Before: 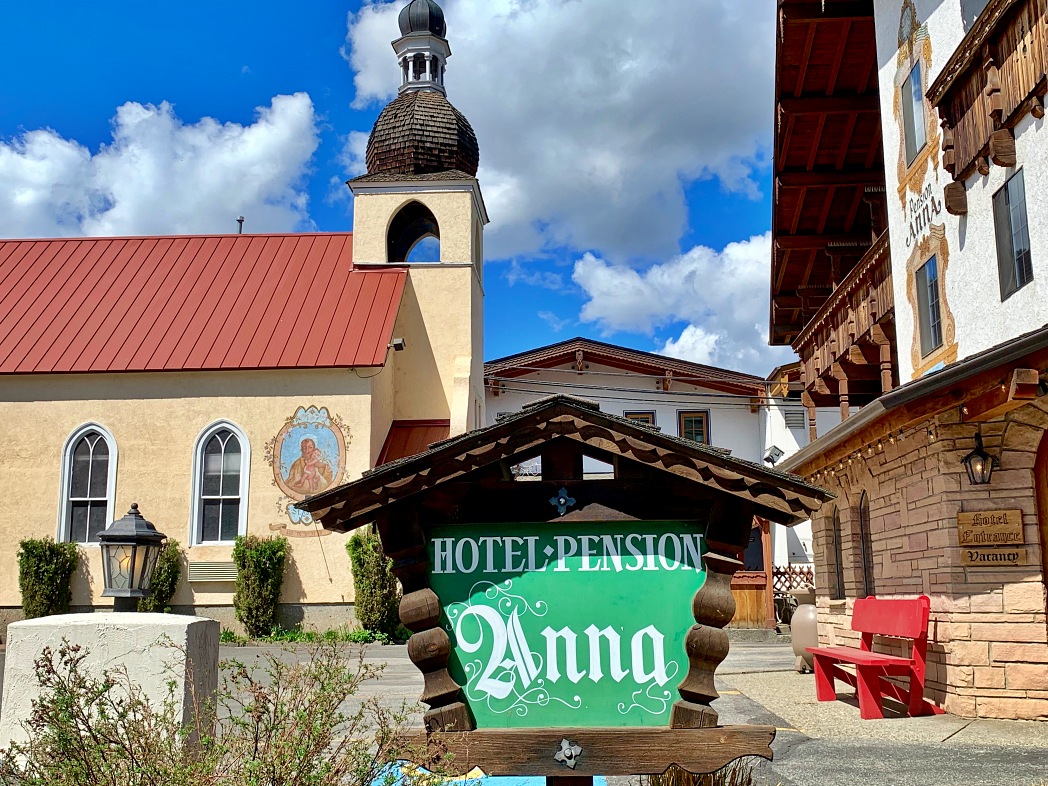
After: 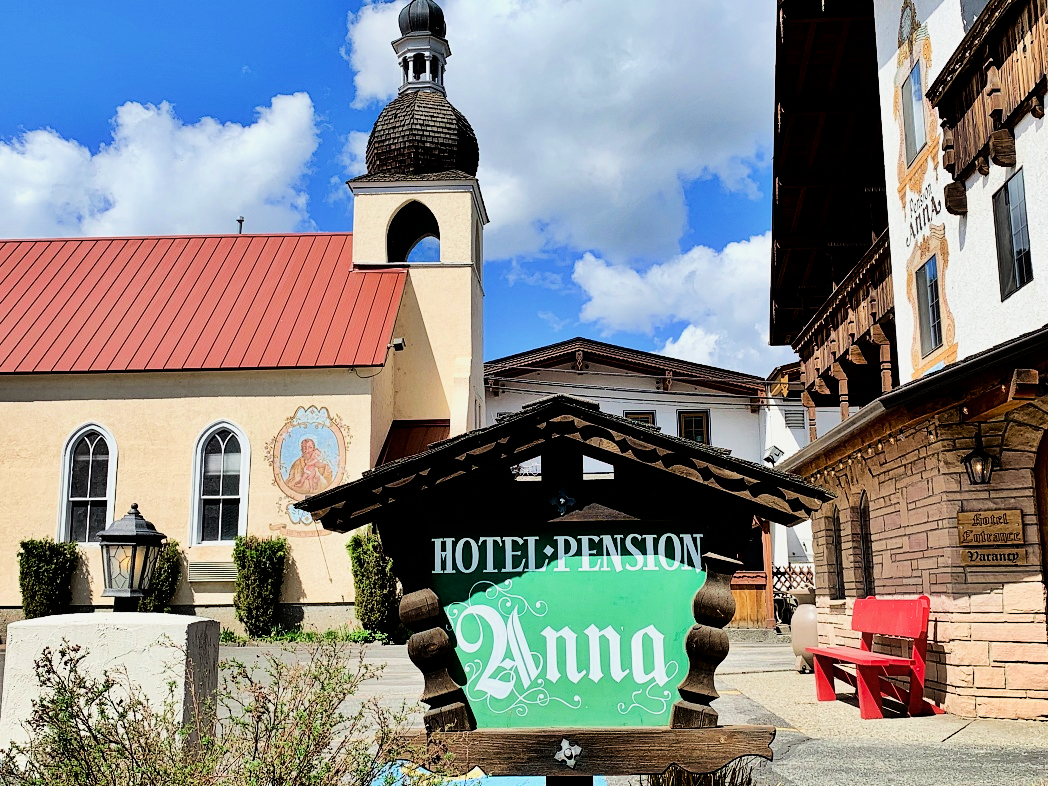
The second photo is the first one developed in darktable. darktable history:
contrast equalizer: y [[0.5, 0.496, 0.435, 0.435, 0.496, 0.5], [0.5 ×6], [0.5 ×6], [0 ×6], [0 ×6]]
filmic rgb: black relative exposure -5 EV, hardness 2.88, contrast 1.3
tone equalizer: -8 EV -0.75 EV, -7 EV -0.7 EV, -6 EV -0.6 EV, -5 EV -0.4 EV, -3 EV 0.4 EV, -2 EV 0.6 EV, -1 EV 0.7 EV, +0 EV 0.75 EV, edges refinement/feathering 500, mask exposure compensation -1.57 EV, preserve details no
